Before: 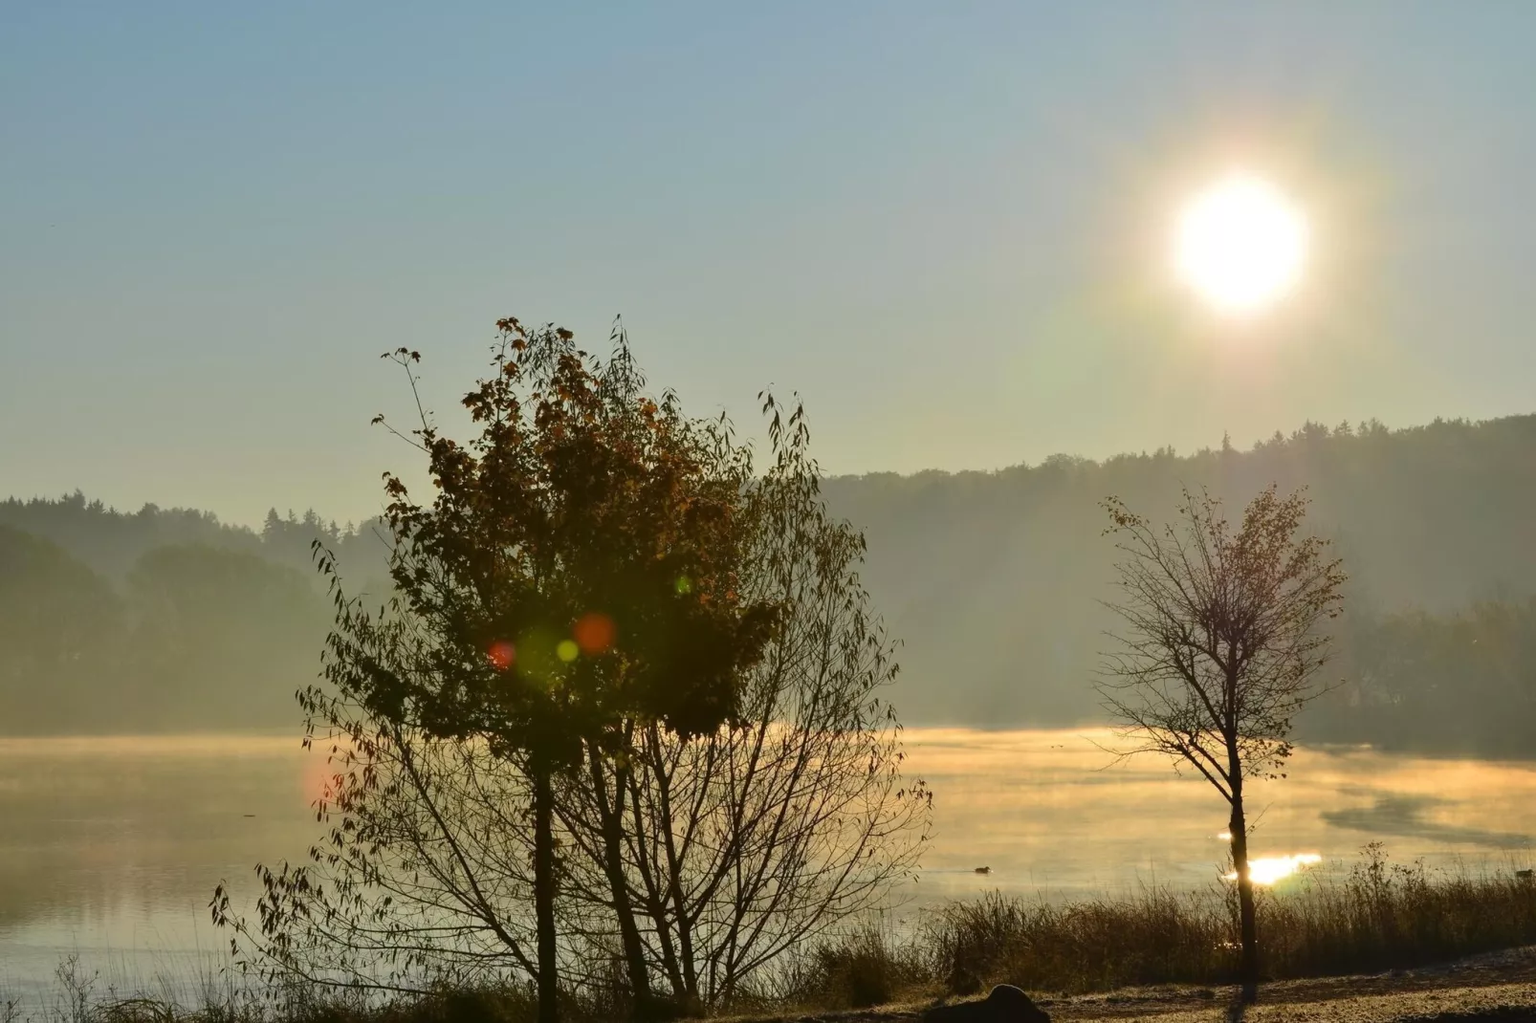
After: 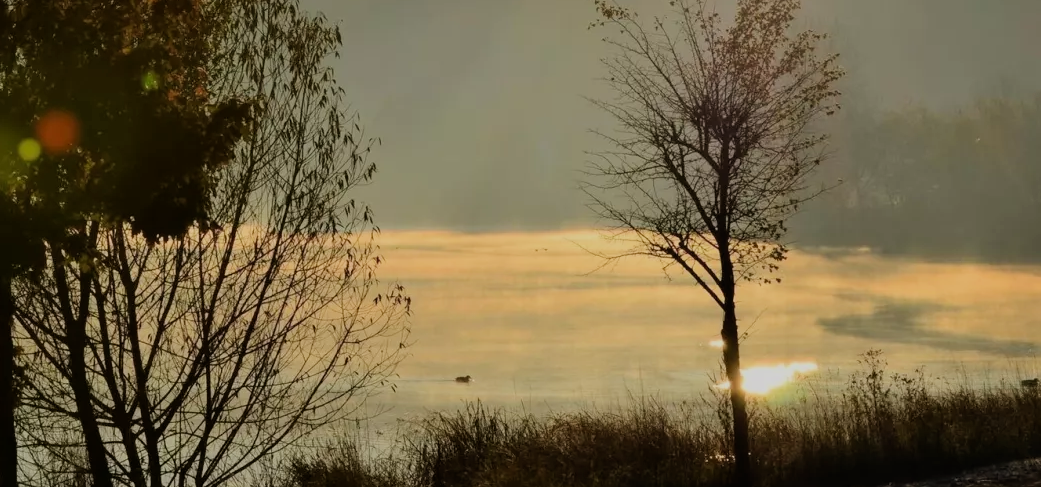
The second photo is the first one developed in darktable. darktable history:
crop and rotate: left 35.154%, top 49.655%, bottom 4.819%
filmic rgb: black relative exposure -7.33 EV, white relative exposure 5.08 EV, threshold 5.98 EV, hardness 3.21, color science v6 (2022), enable highlight reconstruction true
